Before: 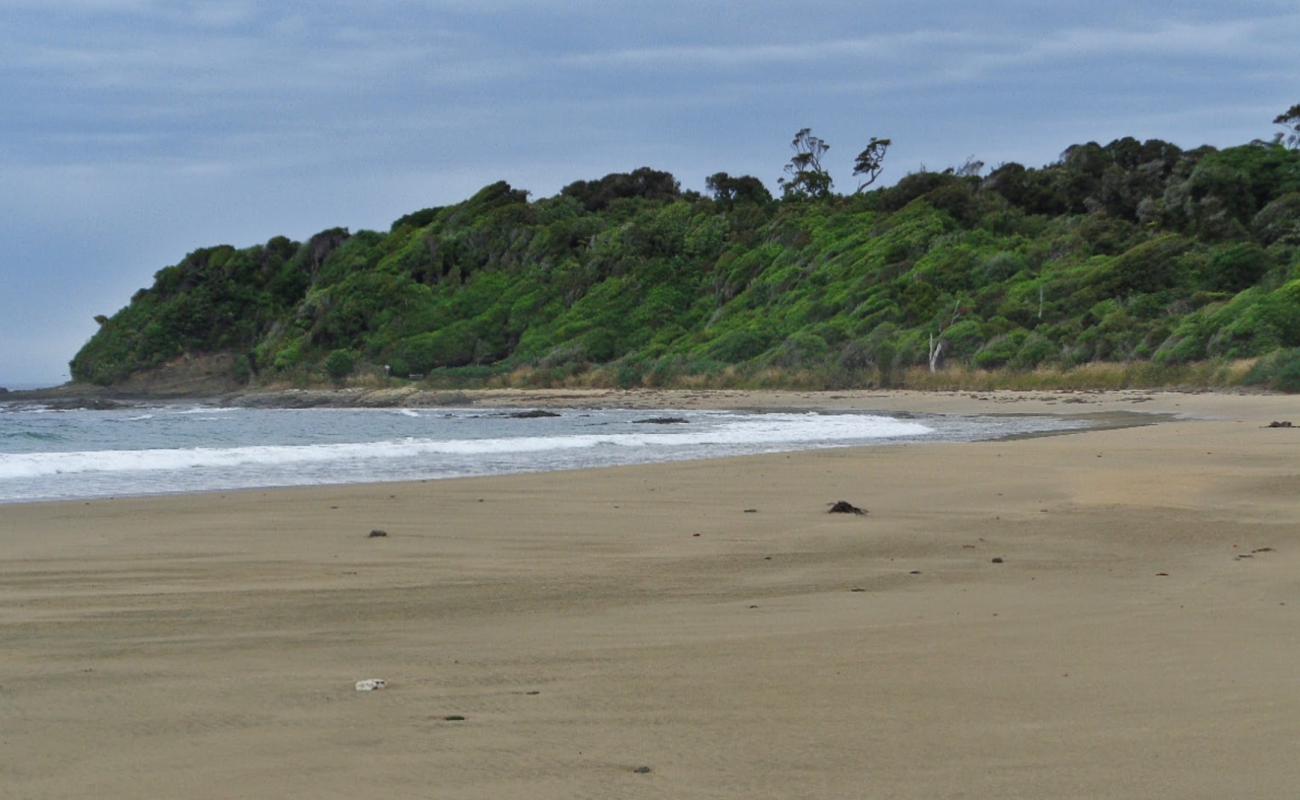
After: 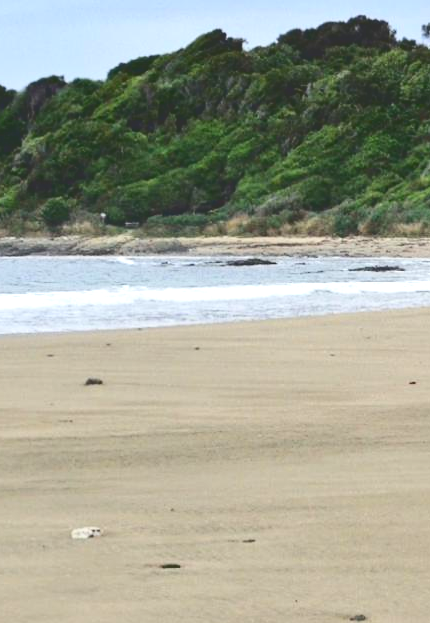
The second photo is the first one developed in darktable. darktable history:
exposure: black level correction 0.003, exposure 0.382 EV, compensate exposure bias true, compensate highlight preservation false
shadows and highlights: radius 46.66, white point adjustment 6.66, compress 79.52%, soften with gaussian
crop and rotate: left 21.911%, top 19.019%, right 44.978%, bottom 2.993%
tone curve: curves: ch0 [(0, 0) (0.003, 0.178) (0.011, 0.177) (0.025, 0.177) (0.044, 0.178) (0.069, 0.178) (0.1, 0.18) (0.136, 0.183) (0.177, 0.199) (0.224, 0.227) (0.277, 0.278) (0.335, 0.357) (0.399, 0.449) (0.468, 0.546) (0.543, 0.65) (0.623, 0.724) (0.709, 0.804) (0.801, 0.868) (0.898, 0.921) (1, 1)], color space Lab, independent channels, preserve colors none
